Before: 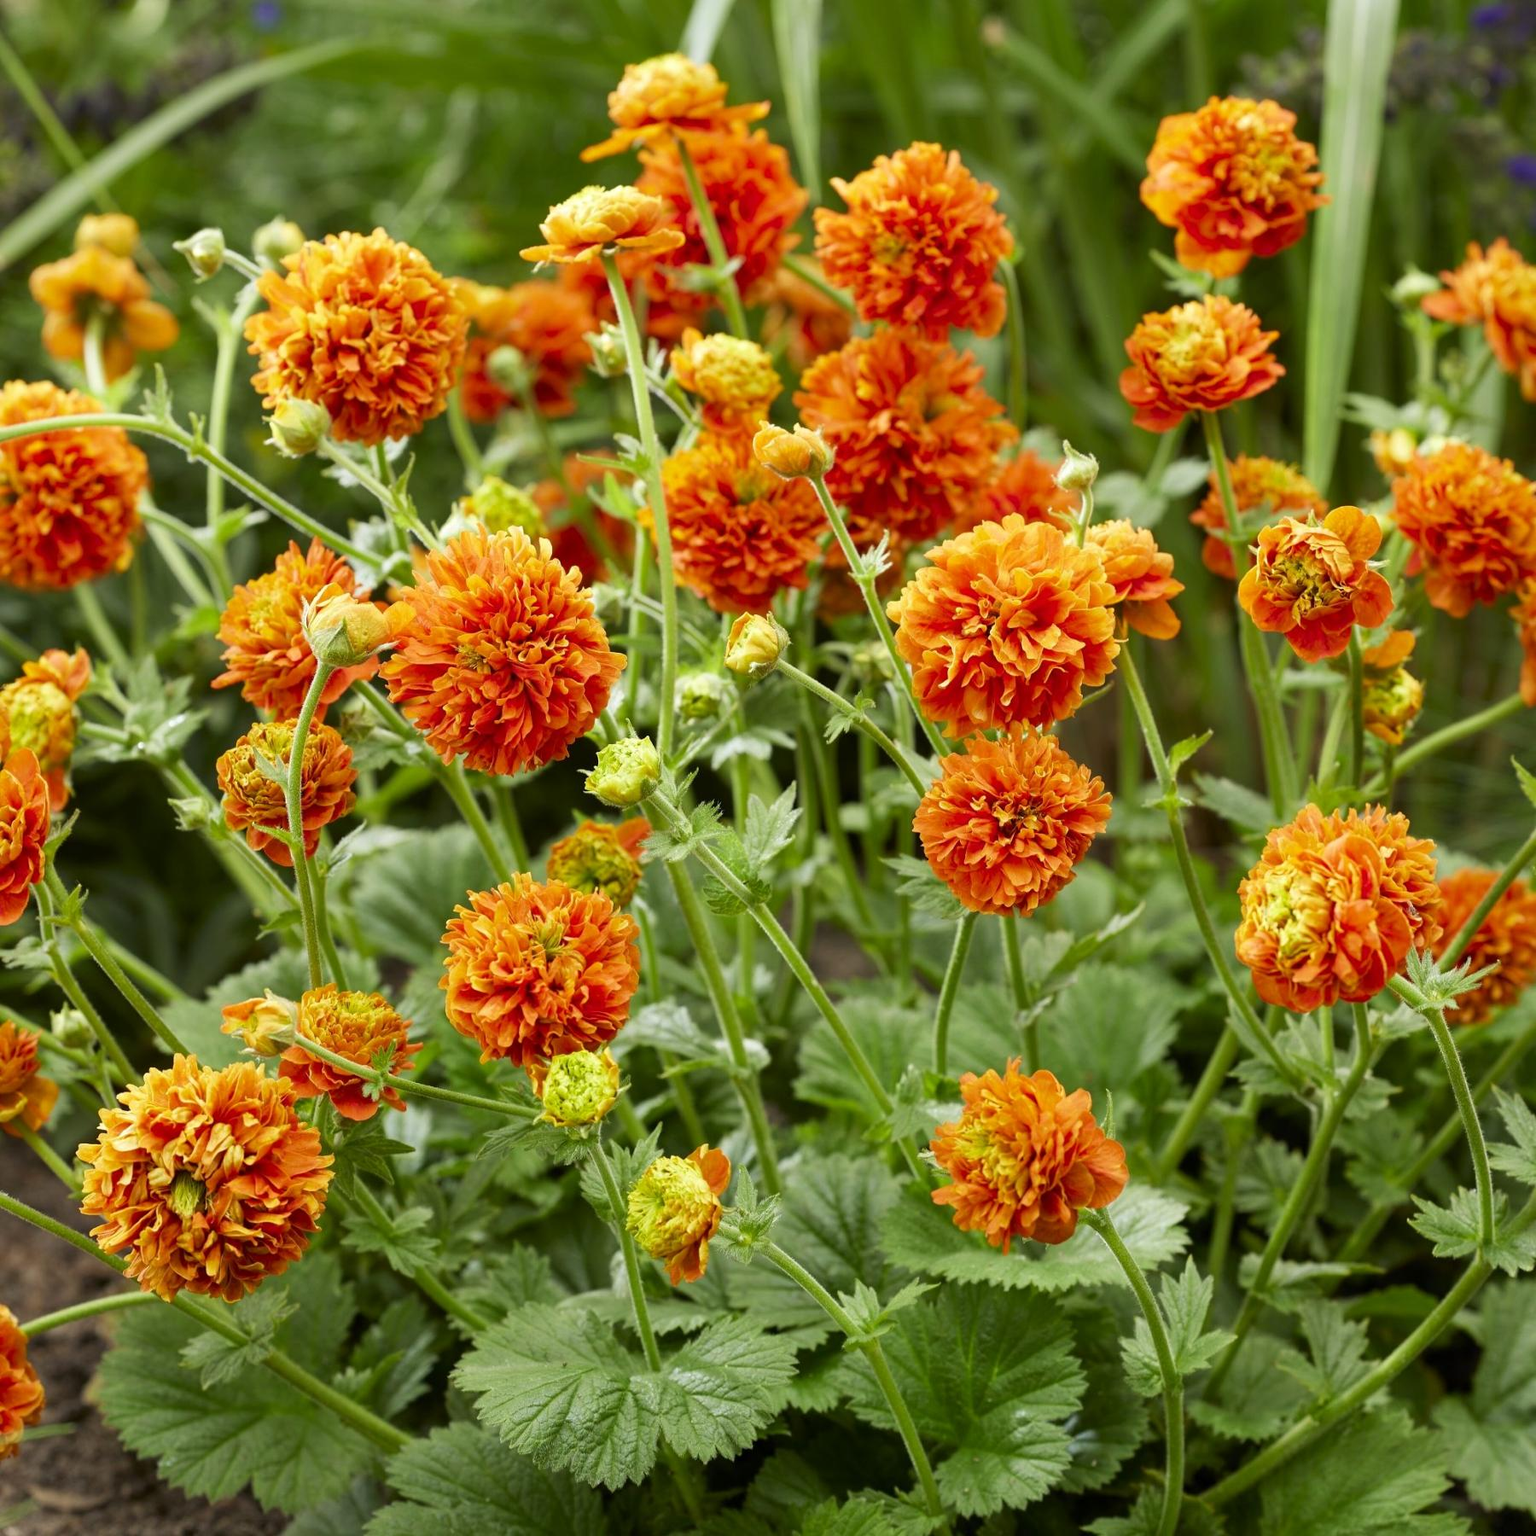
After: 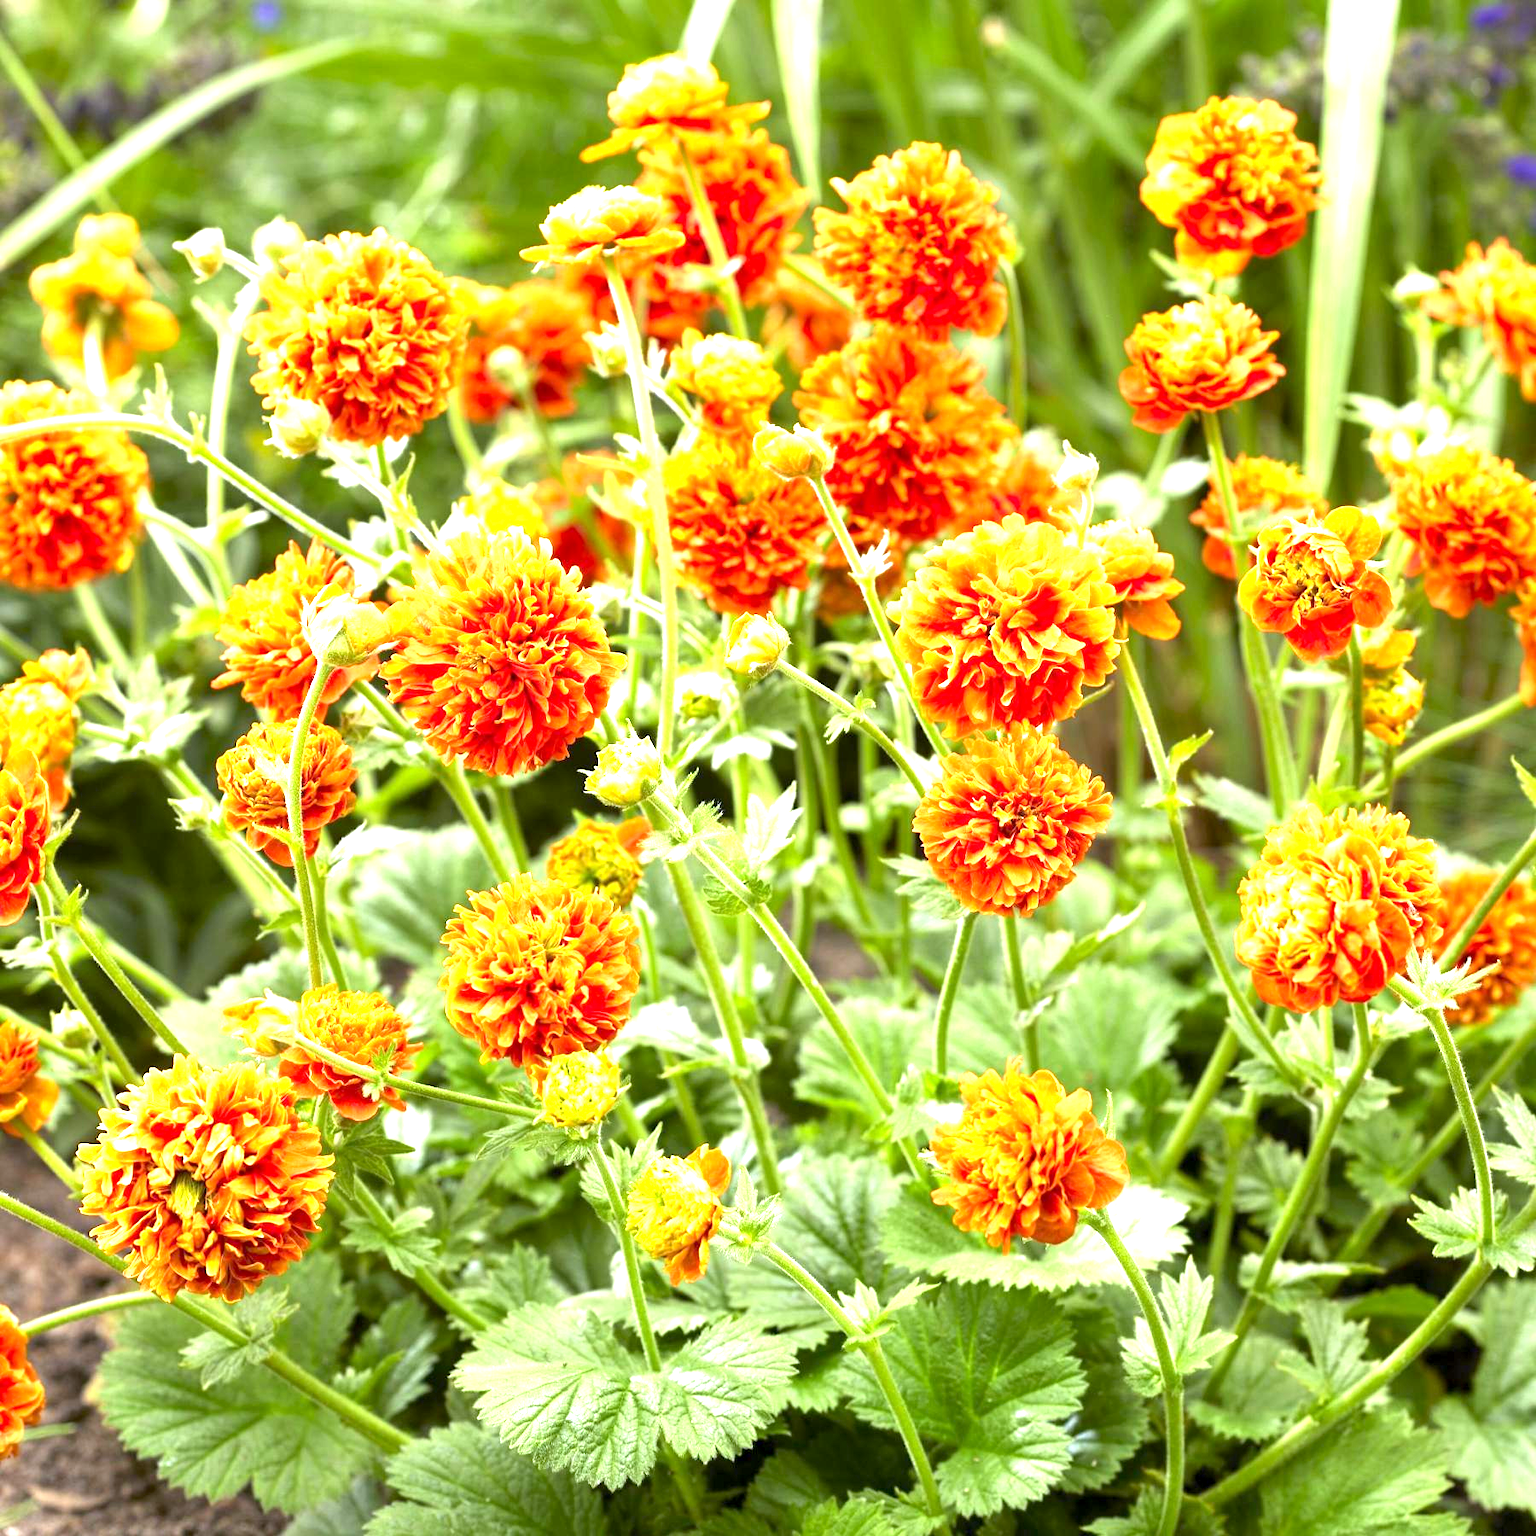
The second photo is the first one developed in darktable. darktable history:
white balance: red 1.004, blue 1.096
exposure: black level correction 0.001, exposure 1.735 EV, compensate highlight preservation false
